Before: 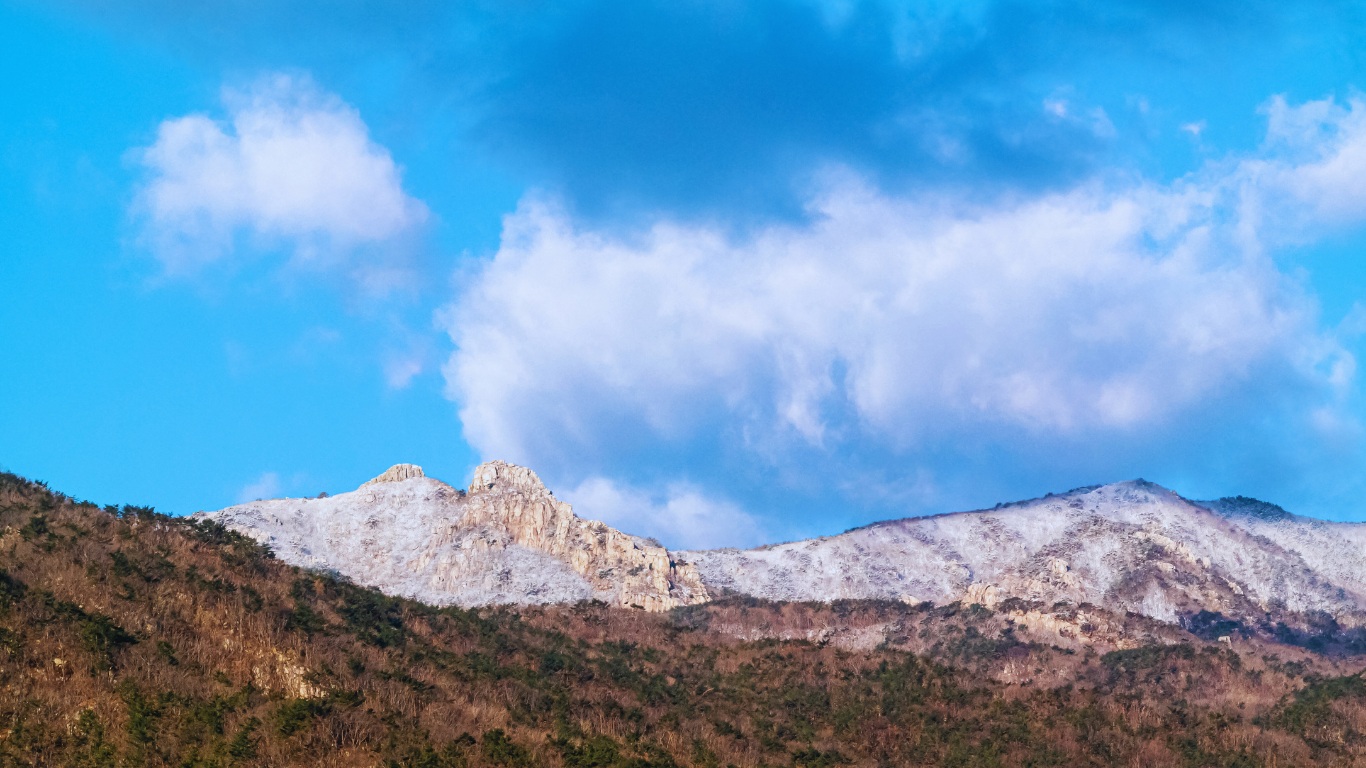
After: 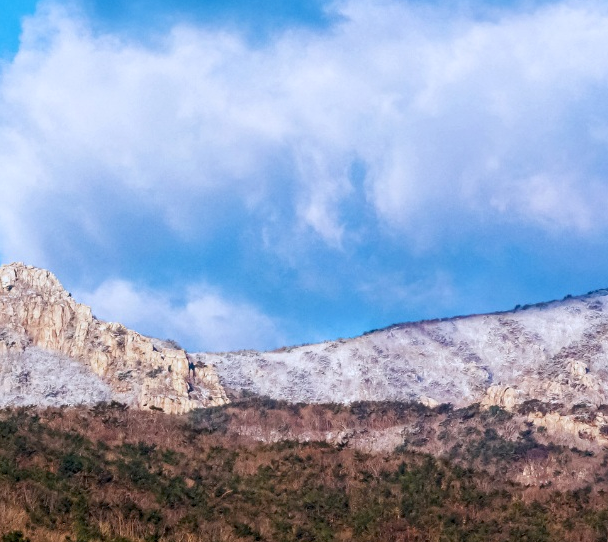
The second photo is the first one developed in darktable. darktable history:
crop: left 35.278%, top 25.889%, right 20.168%, bottom 3.425%
local contrast: highlights 102%, shadows 101%, detail 119%, midtone range 0.2
exposure: black level correction 0.005, exposure 0.017 EV, compensate exposure bias true, compensate highlight preservation false
